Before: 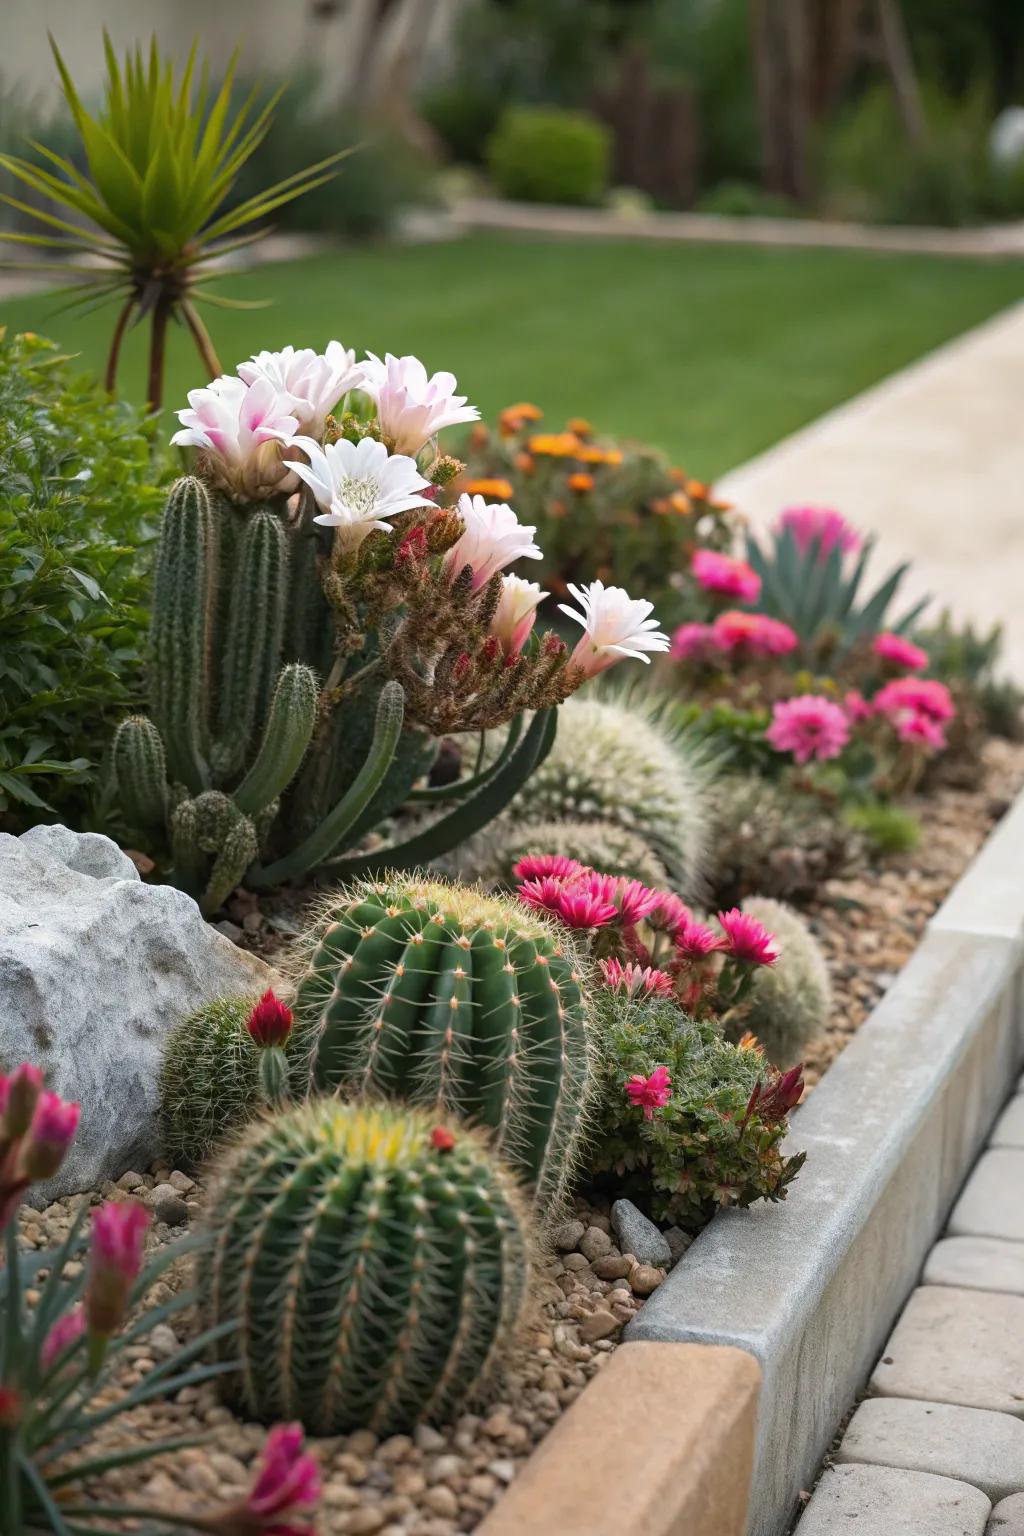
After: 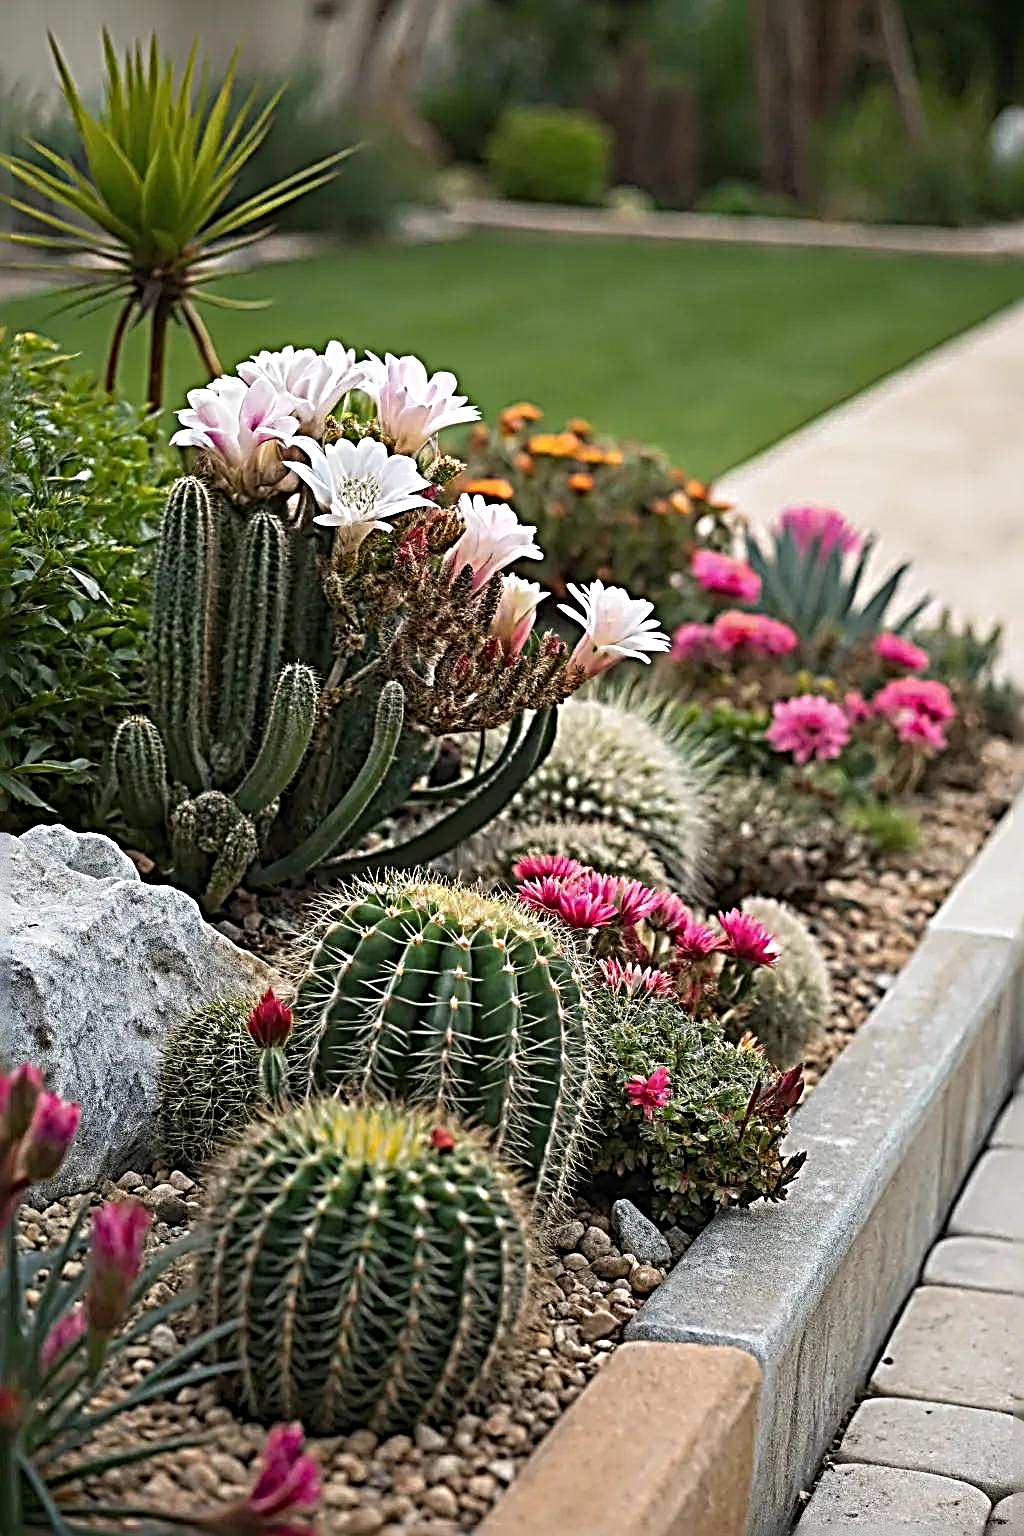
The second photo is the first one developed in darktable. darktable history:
sharpen: radius 4.037, amount 1.995
